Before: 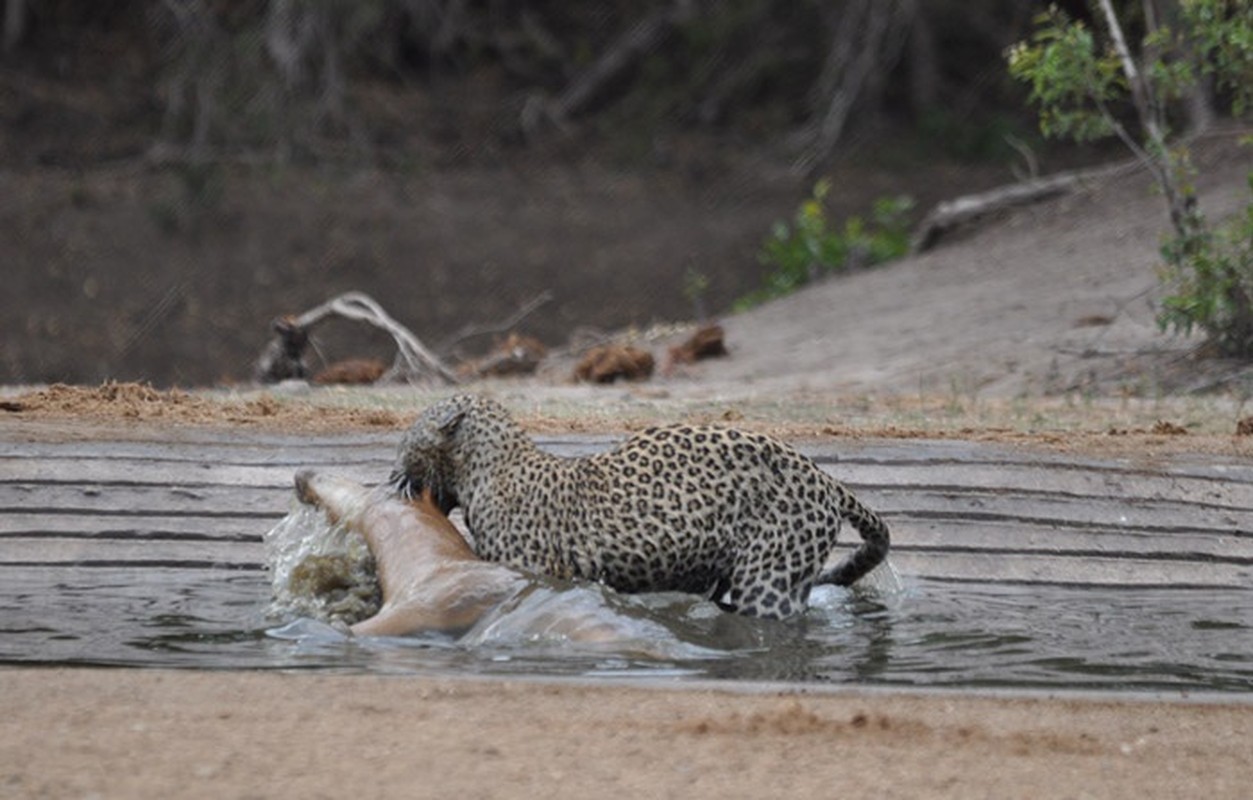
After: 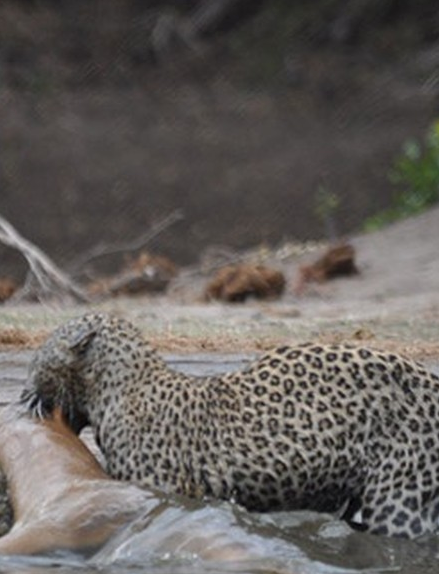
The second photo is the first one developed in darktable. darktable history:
crop and rotate: left 29.504%, top 10.166%, right 35.447%, bottom 17.992%
shadows and highlights: shadows 20.88, highlights -82.43, soften with gaussian
